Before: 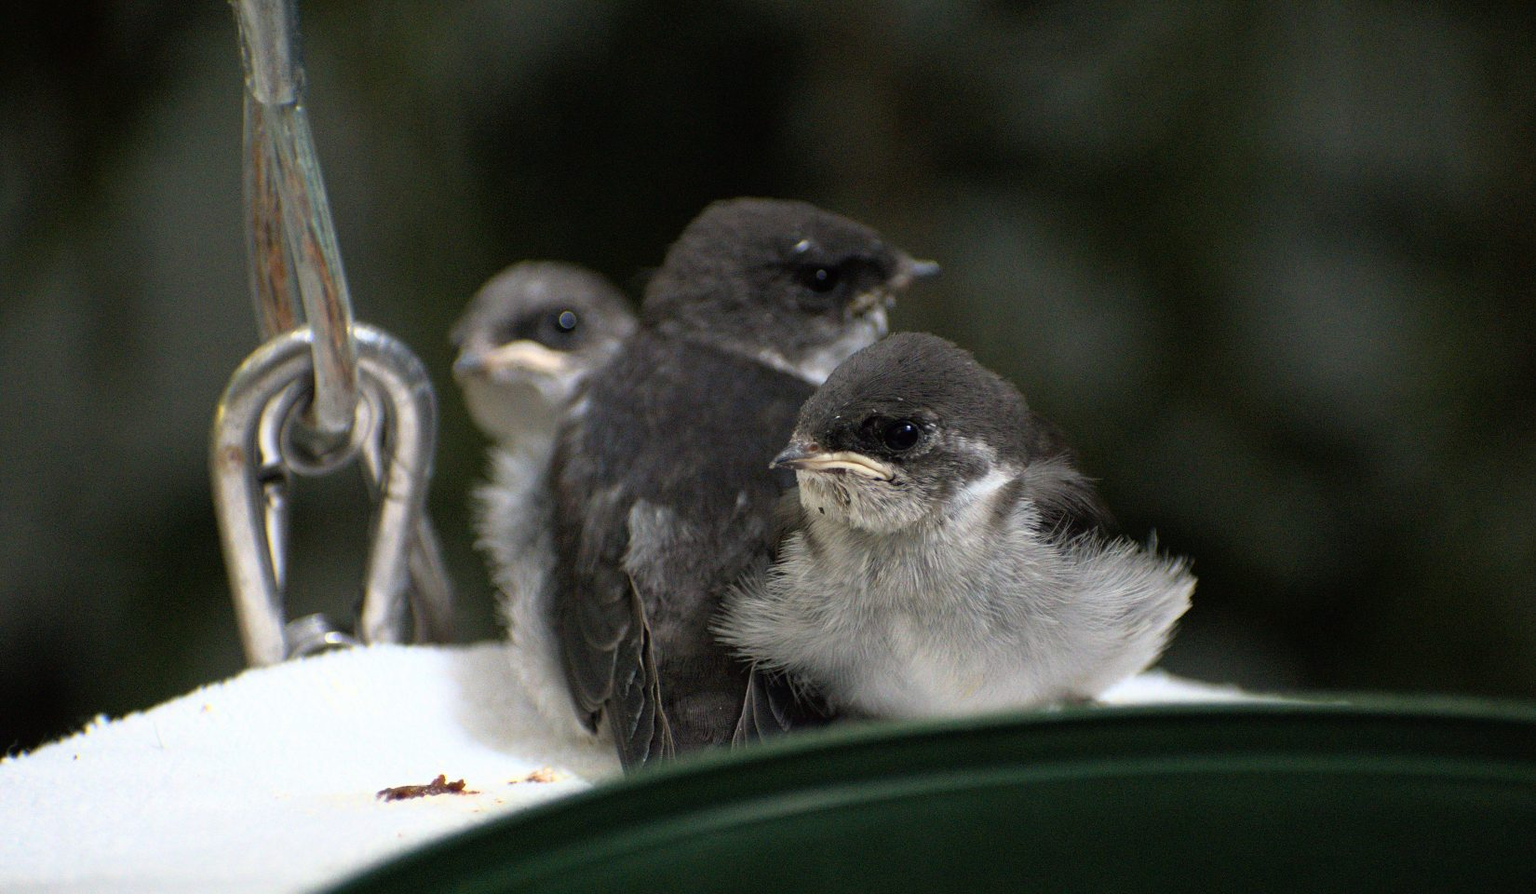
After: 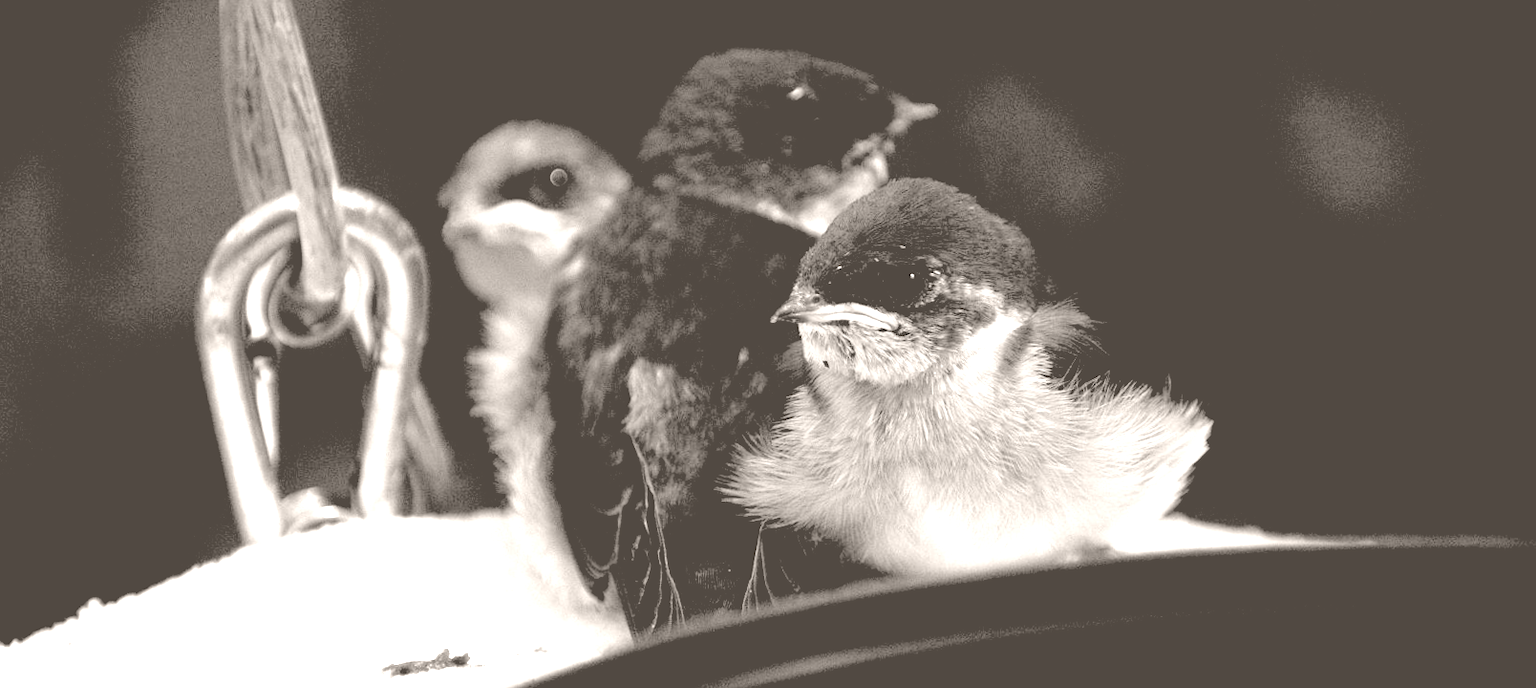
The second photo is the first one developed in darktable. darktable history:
crop and rotate: top 15.774%, bottom 5.506%
colorize: hue 34.49°, saturation 35.33%, source mix 100%, lightness 55%, version 1
rotate and perspective: rotation -2°, crop left 0.022, crop right 0.978, crop top 0.049, crop bottom 0.951
rgb levels: levels [[0.034, 0.472, 0.904], [0, 0.5, 1], [0, 0.5, 1]]
